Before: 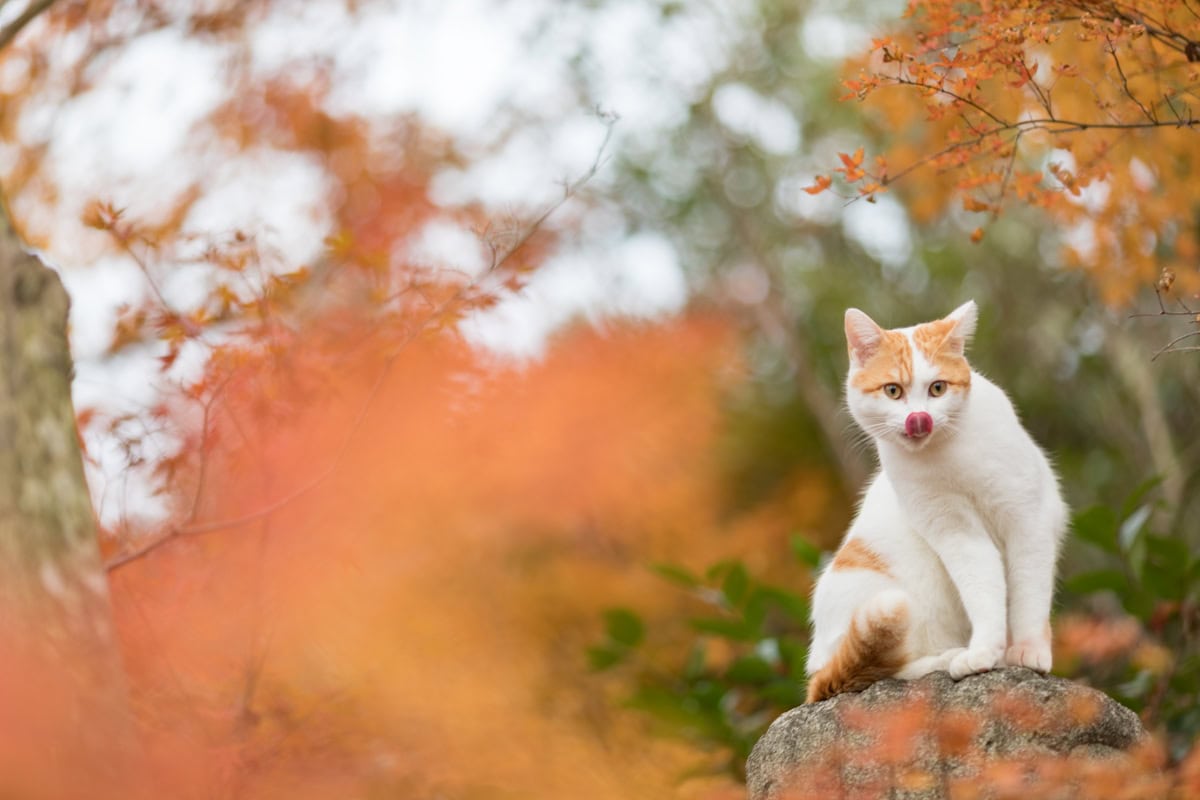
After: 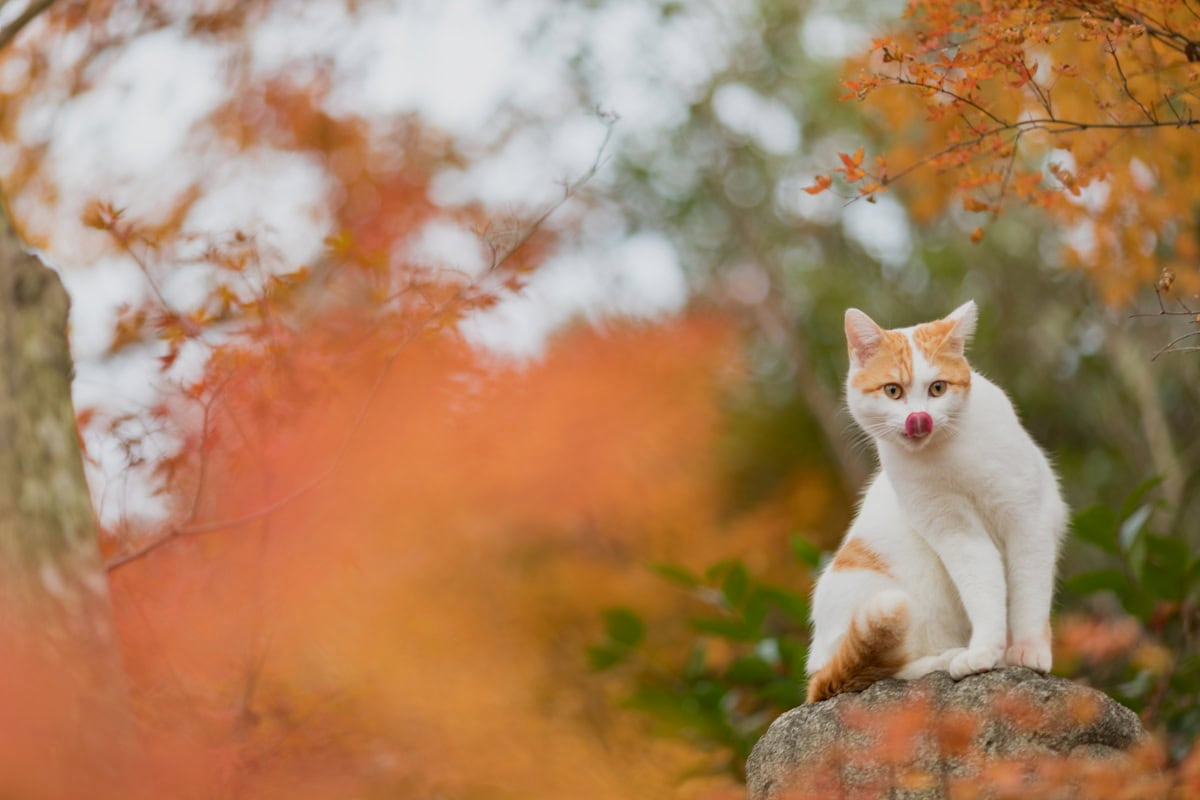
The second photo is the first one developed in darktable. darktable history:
shadows and highlights: radius 120.44, shadows 21.86, white point adjustment -9.54, highlights -13.06, soften with gaussian
